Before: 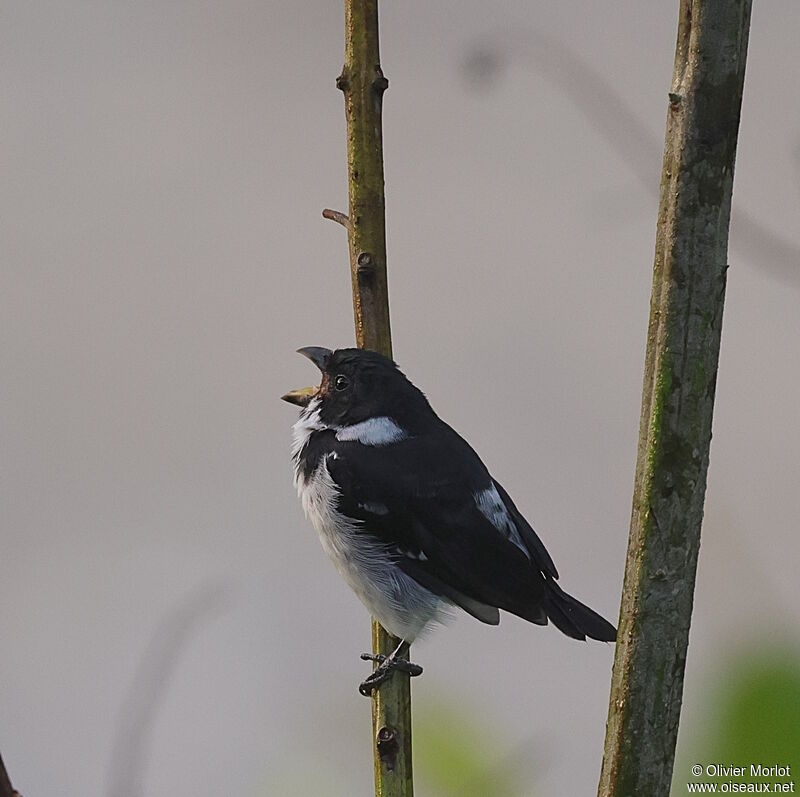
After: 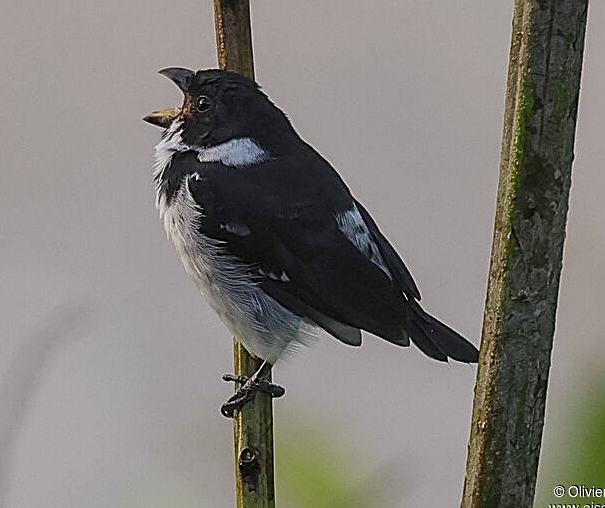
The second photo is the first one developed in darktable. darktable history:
sharpen: on, module defaults
crop and rotate: left 17.299%, top 35.115%, right 7.015%, bottom 1.024%
local contrast: on, module defaults
